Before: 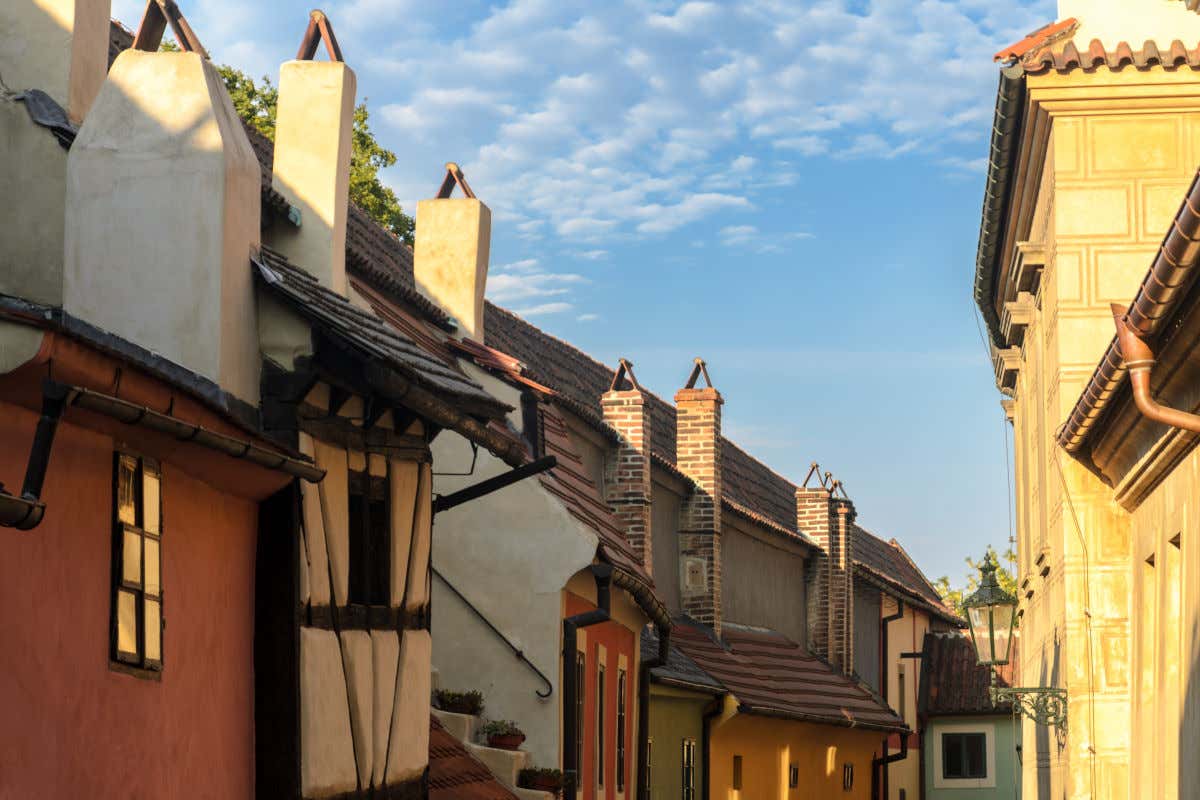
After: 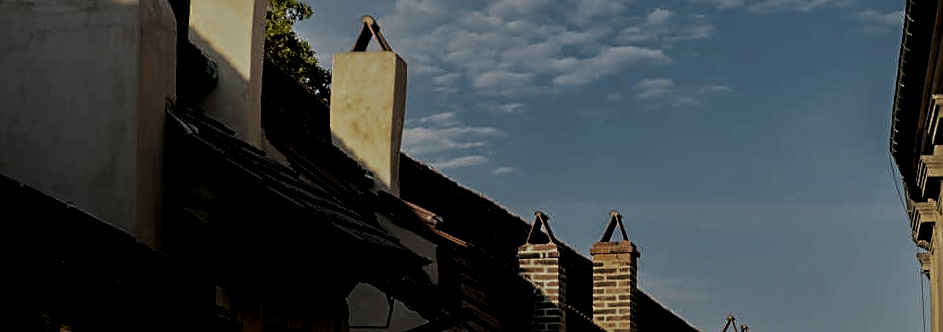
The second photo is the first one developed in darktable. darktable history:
crop: left 7.036%, top 18.398%, right 14.379%, bottom 40.043%
sharpen: on, module defaults
rgb levels: levels [[0.01, 0.419, 0.839], [0, 0.5, 1], [0, 0.5, 1]]
tone equalizer: -8 EV -2 EV, -7 EV -2 EV, -6 EV -2 EV, -5 EV -2 EV, -4 EV -2 EV, -3 EV -2 EV, -2 EV -2 EV, -1 EV -1.63 EV, +0 EV -2 EV
levels: mode automatic, black 8.58%, gray 59.42%, levels [0, 0.445, 1]
contrast brightness saturation: contrast 0.06, brightness -0.01, saturation -0.23
exposure: black level correction 0.046, exposure -0.228 EV, compensate highlight preservation false
contrast equalizer: y [[0.439, 0.44, 0.442, 0.457, 0.493, 0.498], [0.5 ×6], [0.5 ×6], [0 ×6], [0 ×6]], mix 0.59
